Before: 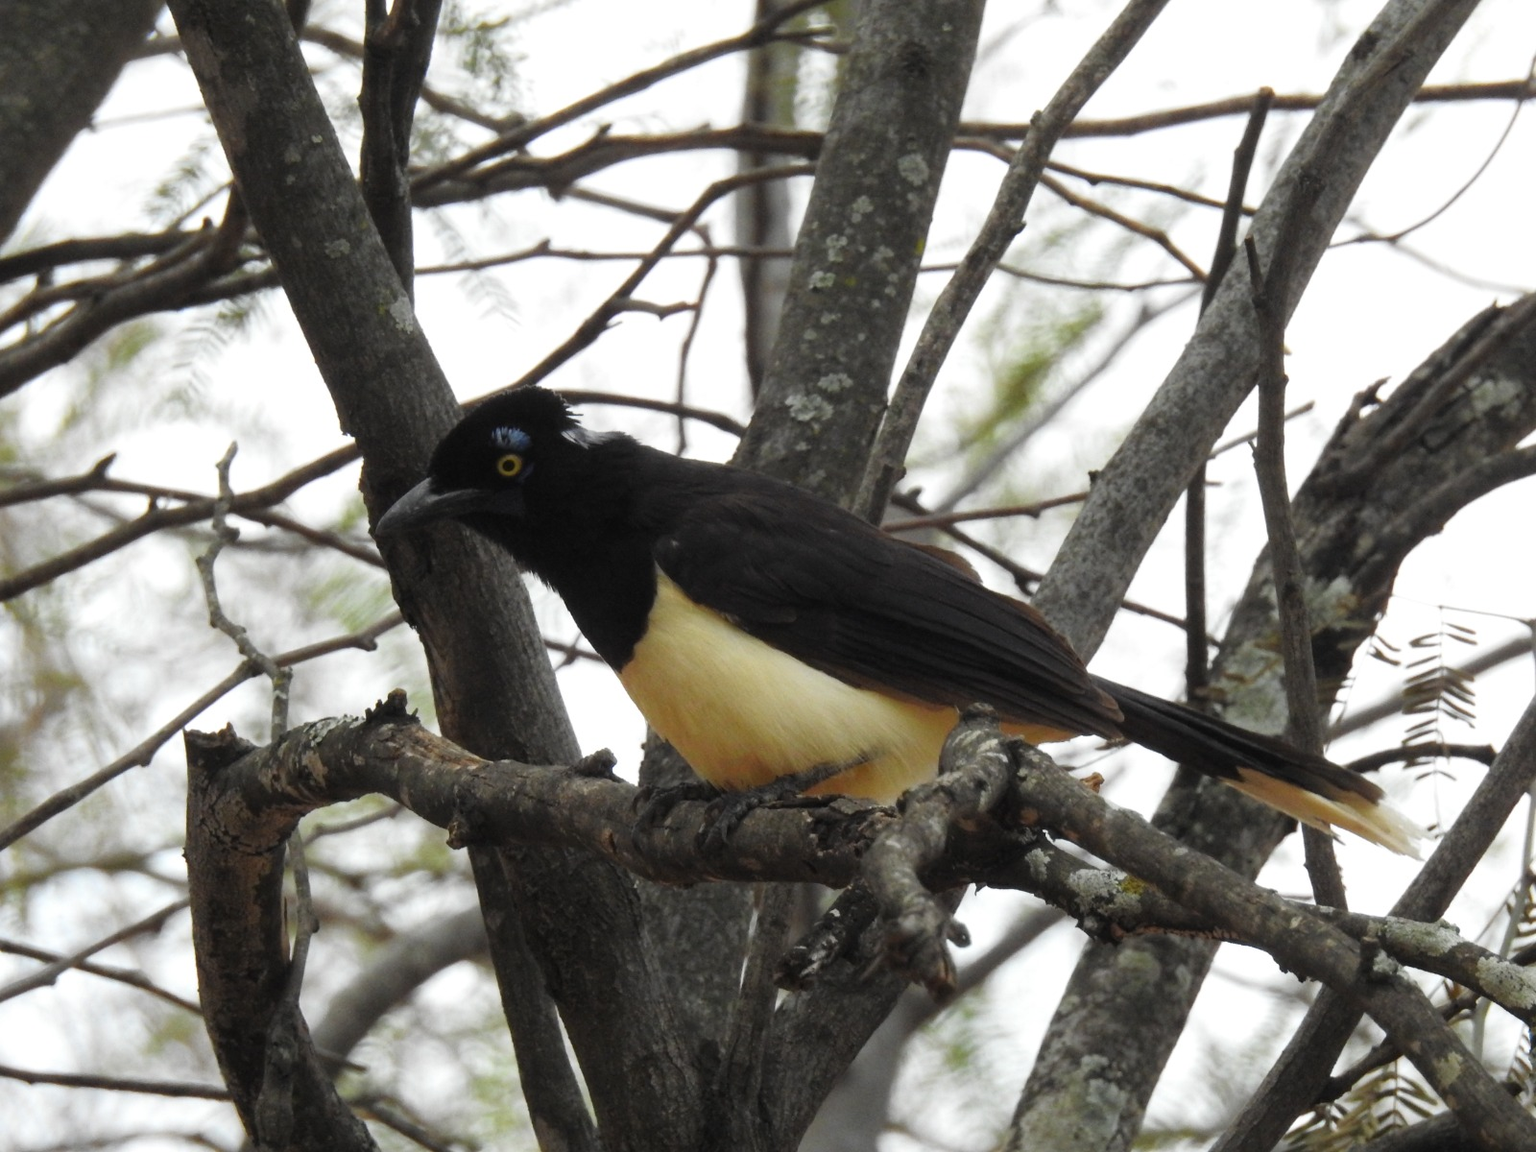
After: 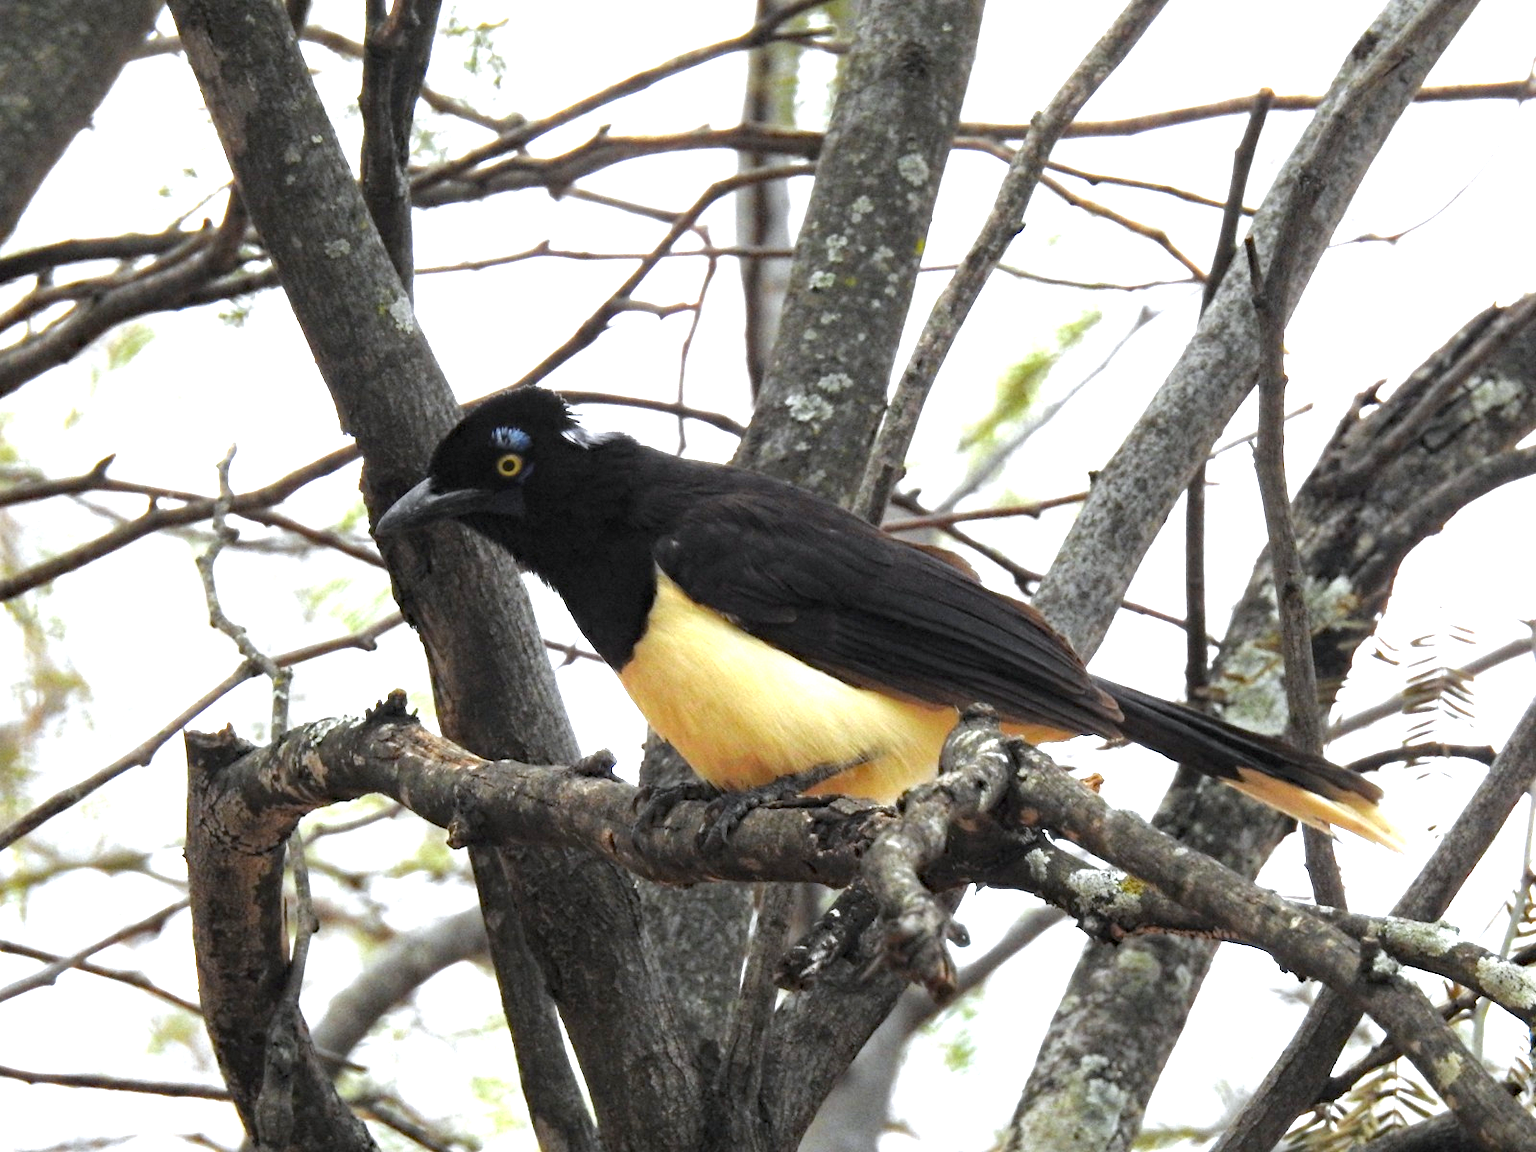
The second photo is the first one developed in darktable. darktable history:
exposure: black level correction 0, exposure 1.386 EV, compensate exposure bias true, compensate highlight preservation false
haze removal: strength 0.282, distance 0.256, compatibility mode true, adaptive false
local contrast: highlights 107%, shadows 102%, detail 119%, midtone range 0.2
color correction: highlights a* -0.093, highlights b* -5.37, shadows a* -0.121, shadows b* -0.087
